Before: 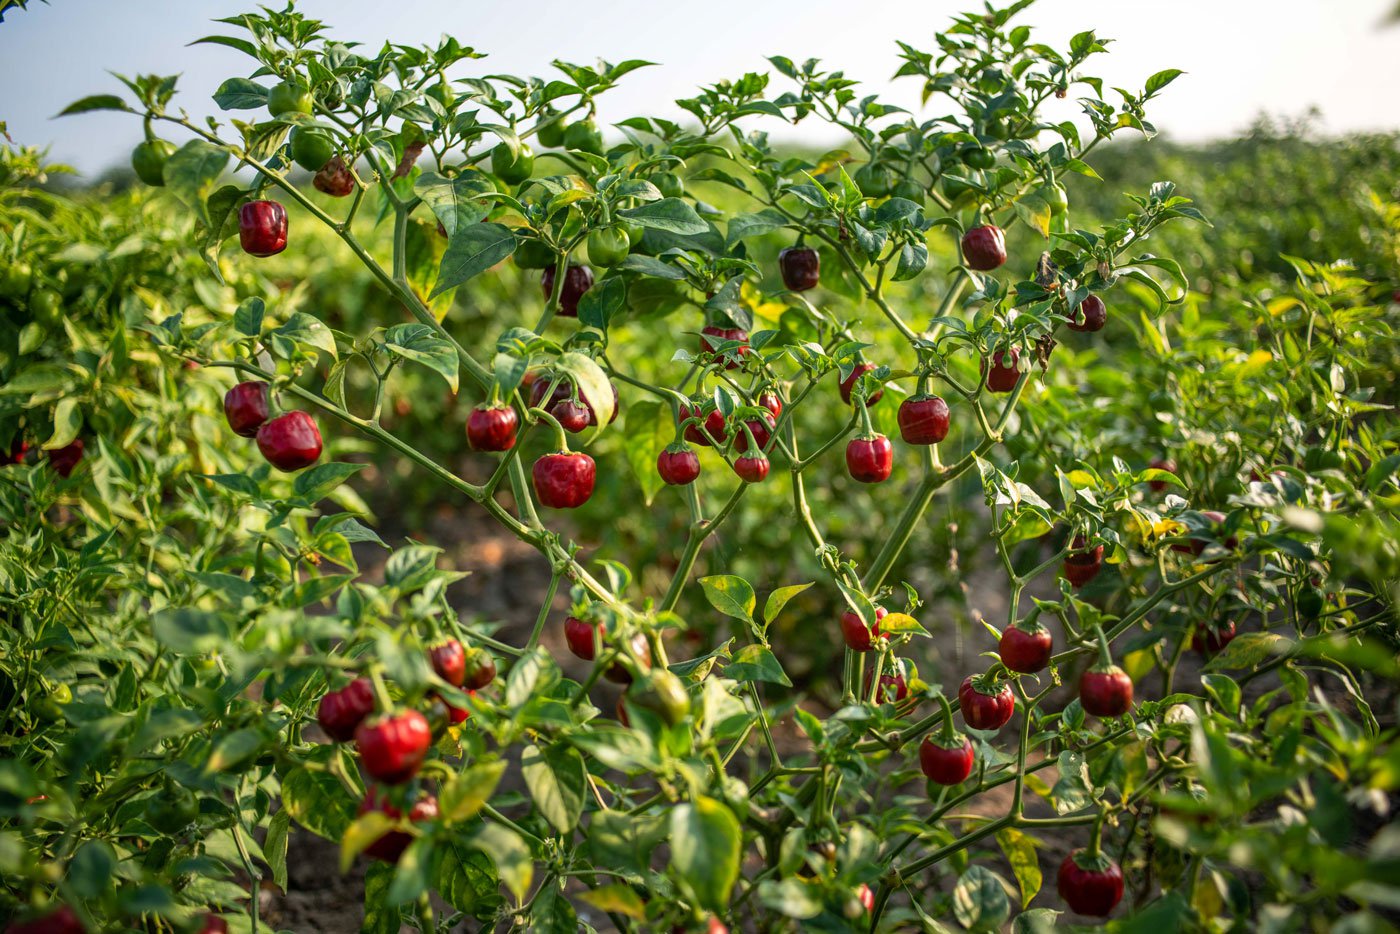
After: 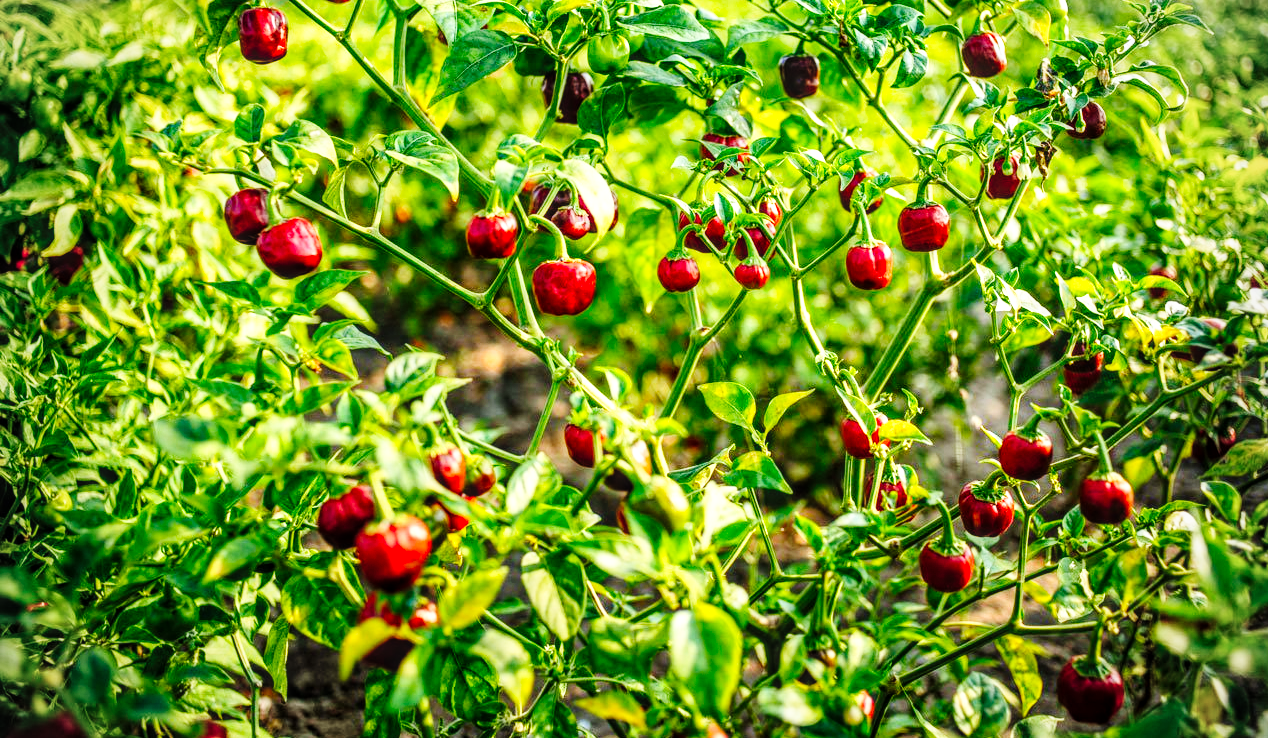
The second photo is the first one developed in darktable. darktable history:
base curve: curves: ch0 [(0, 0) (0, 0) (0.002, 0.001) (0.008, 0.003) (0.019, 0.011) (0.037, 0.037) (0.064, 0.11) (0.102, 0.232) (0.152, 0.379) (0.216, 0.524) (0.296, 0.665) (0.394, 0.789) (0.512, 0.881) (0.651, 0.945) (0.813, 0.986) (1, 1)], exposure shift 0.578, preserve colors none
contrast brightness saturation: contrast 0.071, brightness 0.084, saturation 0.179
vignetting: brightness -0.291
crop: top 20.674%, right 9.359%, bottom 0.257%
color calibration: illuminant Planckian (black body), x 0.353, y 0.351, temperature 4802.6 K, saturation algorithm version 1 (2020)
local contrast: on, module defaults
